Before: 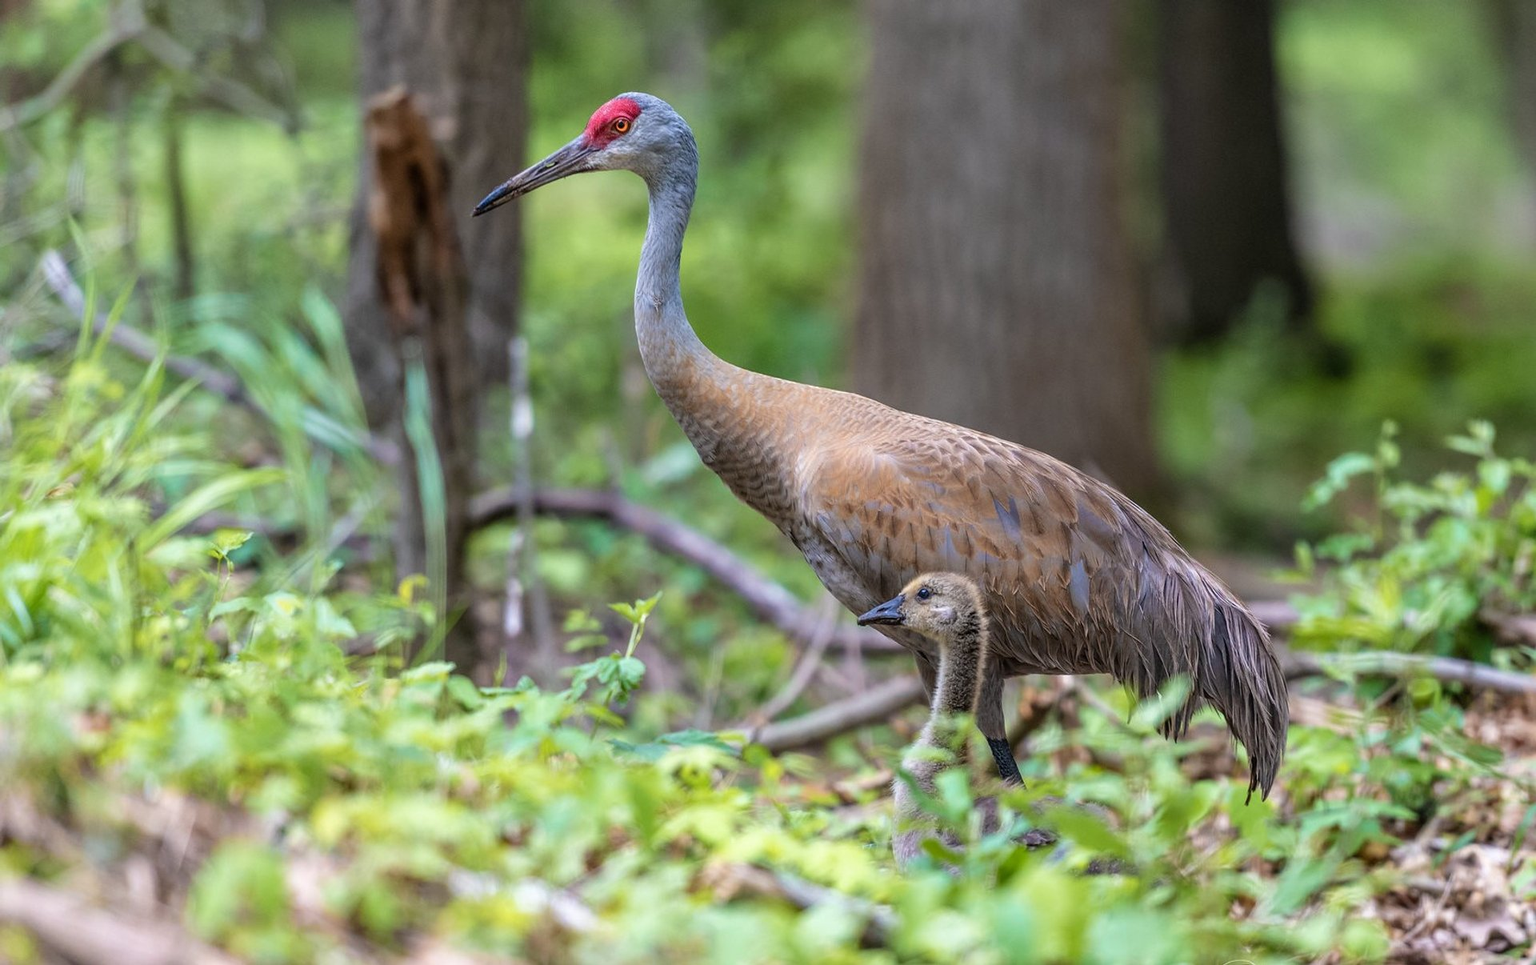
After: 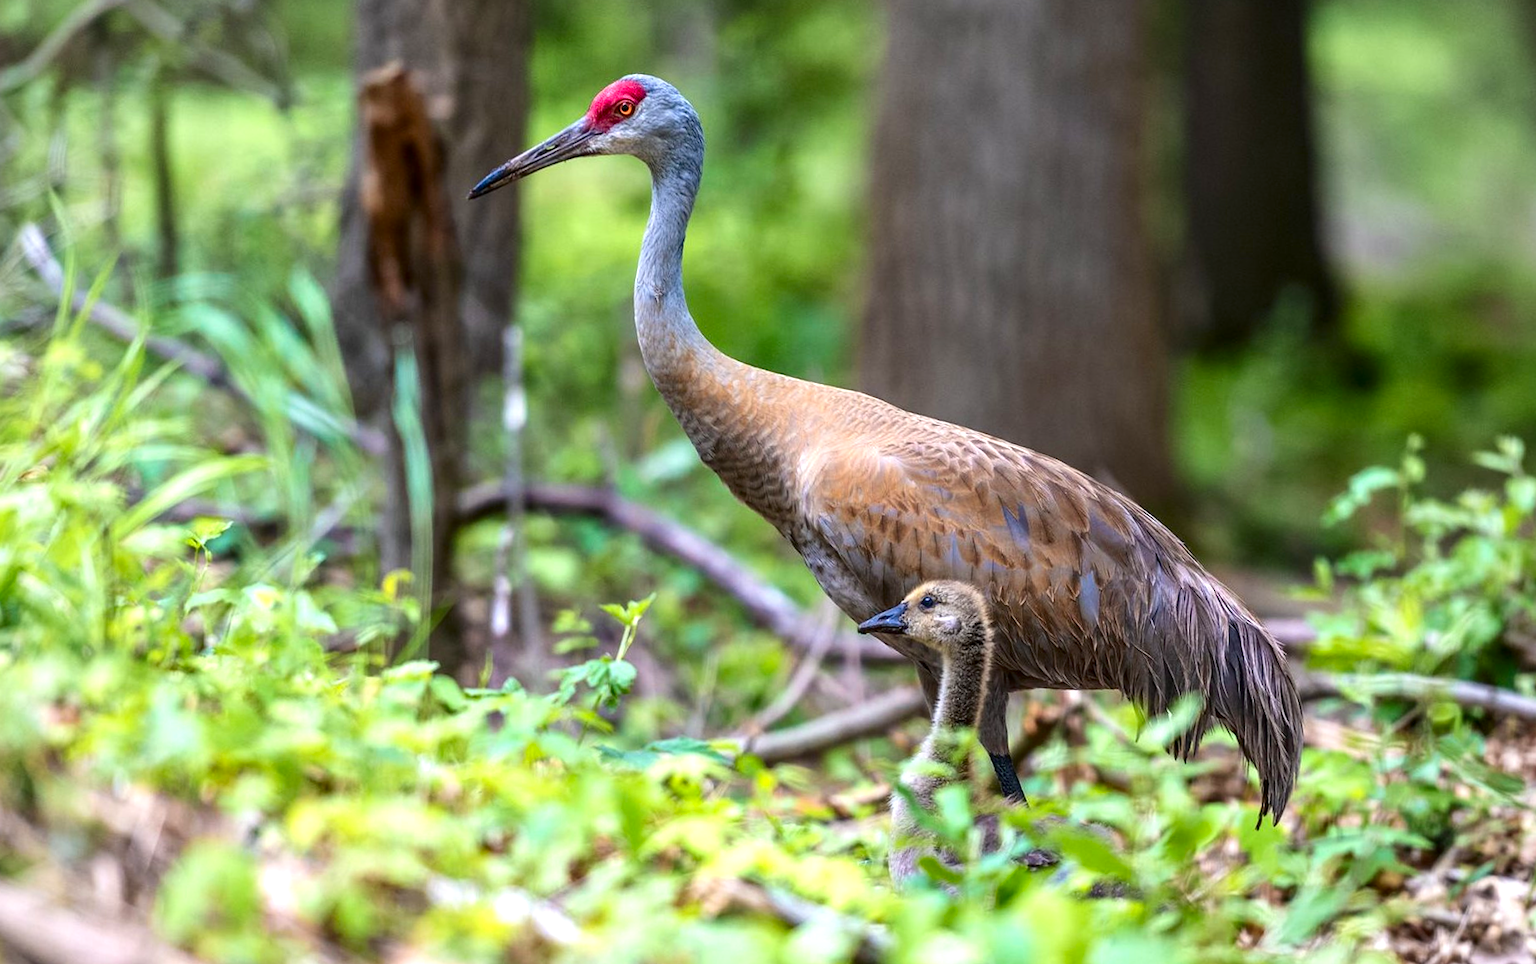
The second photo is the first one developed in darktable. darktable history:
vignetting: fall-off radius 60.95%, brightness -0.185, saturation -0.305, center (-0.033, -0.039)
crop and rotate: angle -1.39°
contrast brightness saturation: contrast 0.116, brightness -0.123, saturation 0.196
exposure: black level correction 0, exposure 0.499 EV, compensate highlight preservation false
